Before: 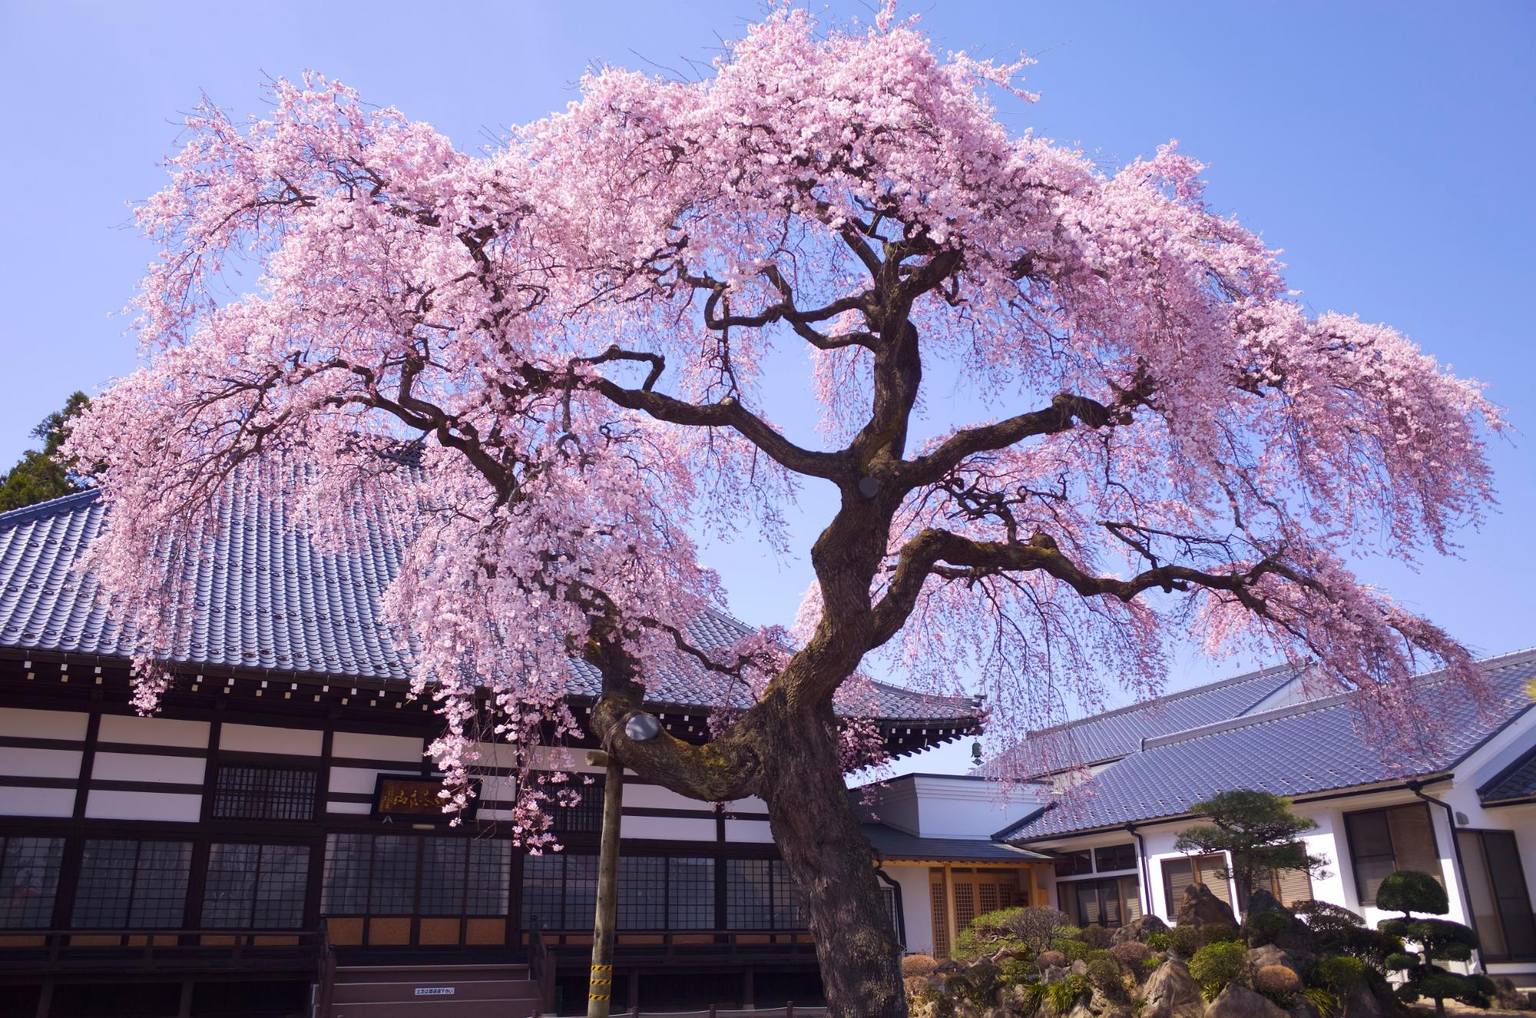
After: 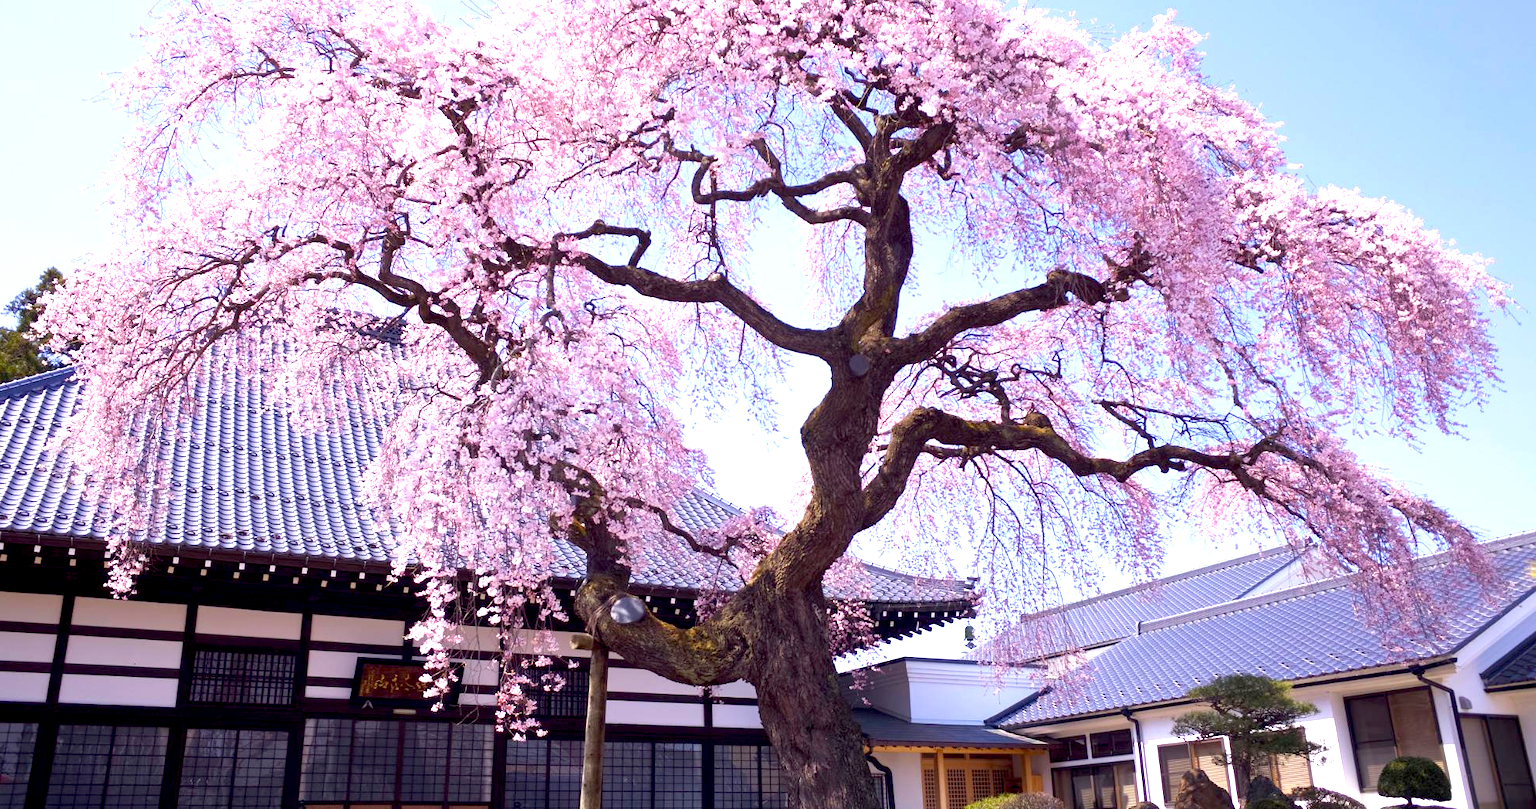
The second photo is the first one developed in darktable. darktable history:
crop and rotate: left 1.814%, top 12.818%, right 0.25%, bottom 9.225%
exposure: black level correction 0.008, exposure 0.979 EV, compensate highlight preservation false
